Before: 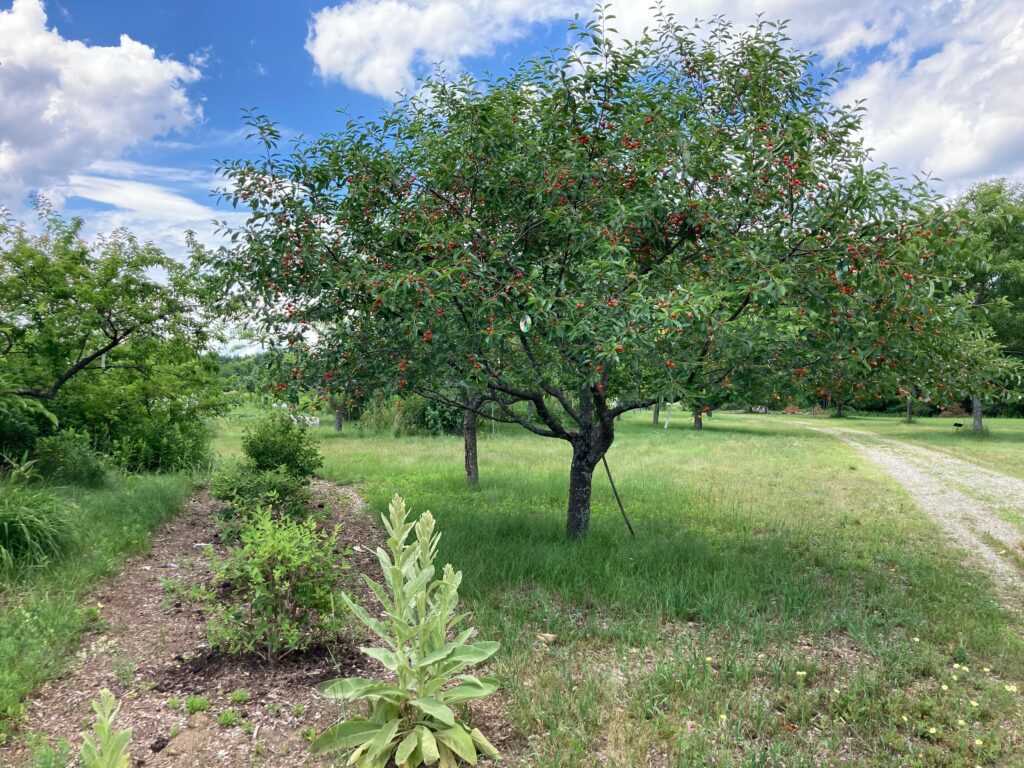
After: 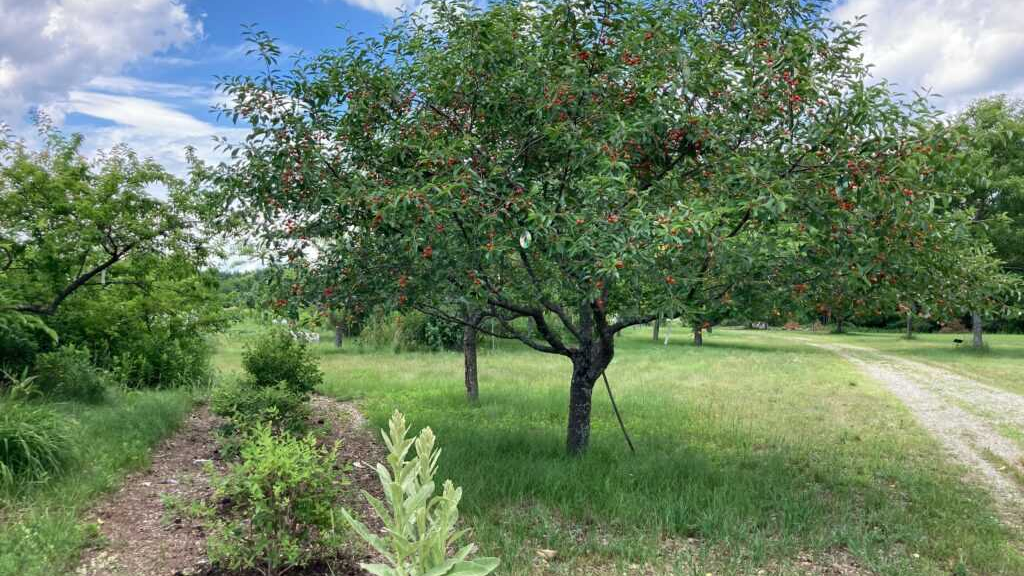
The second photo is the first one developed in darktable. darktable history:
crop: top 11.038%, bottom 13.962%
local contrast: mode bilateral grid, contrast 15, coarseness 36, detail 105%, midtone range 0.2
